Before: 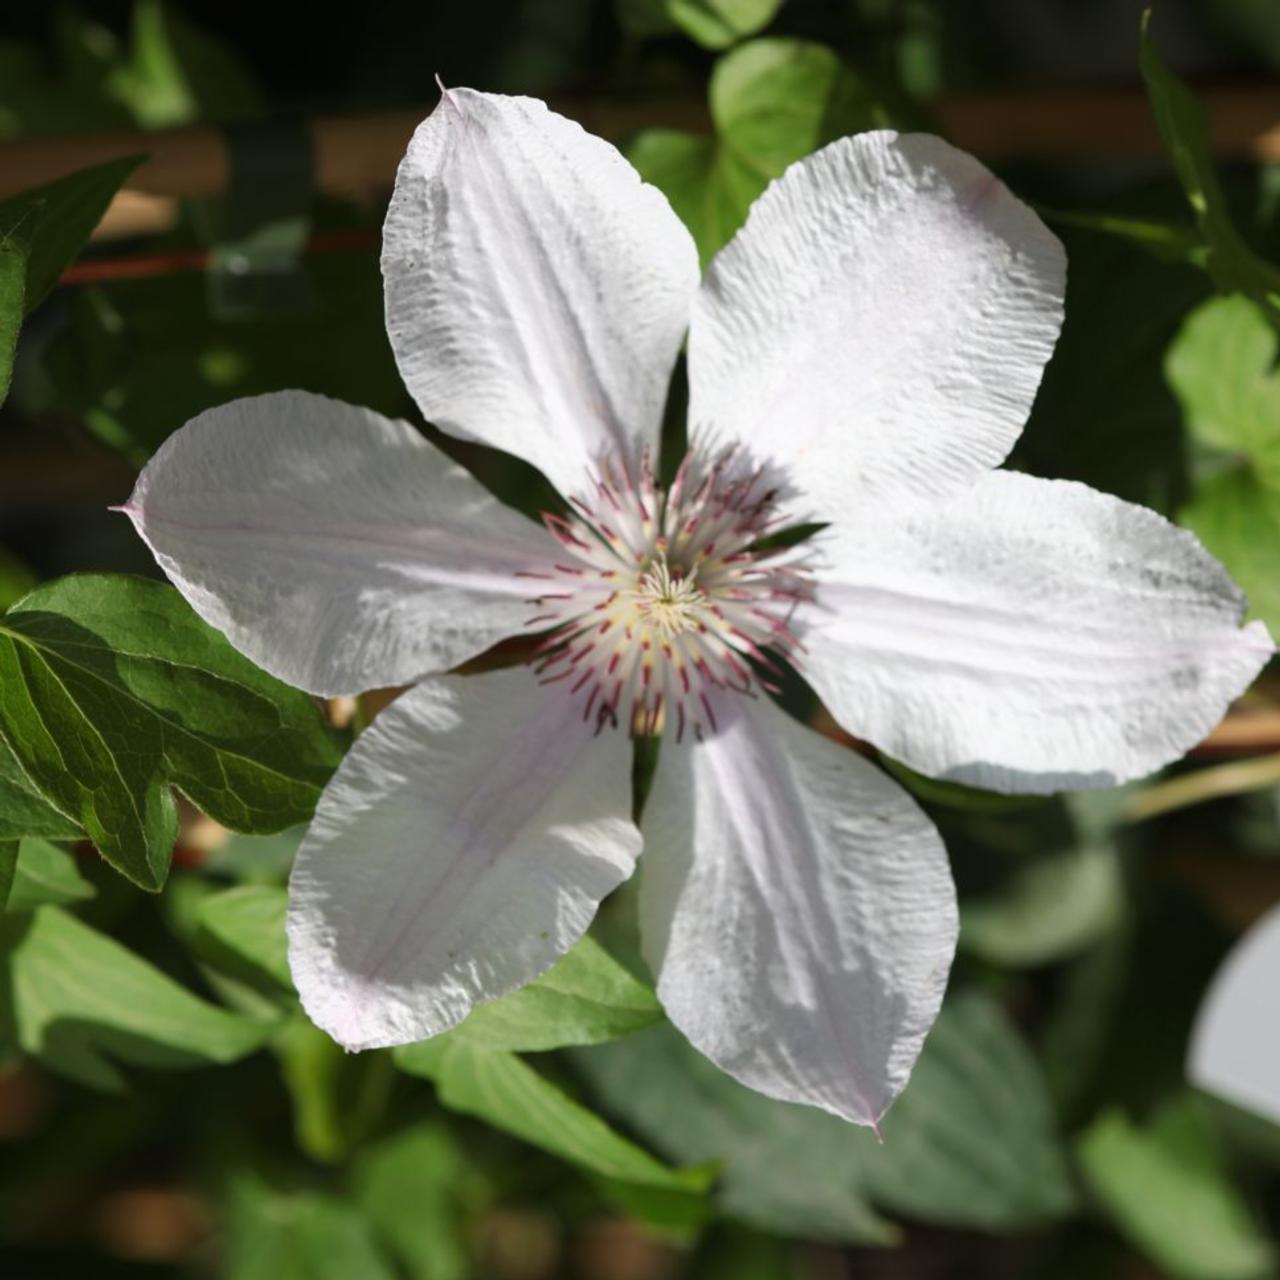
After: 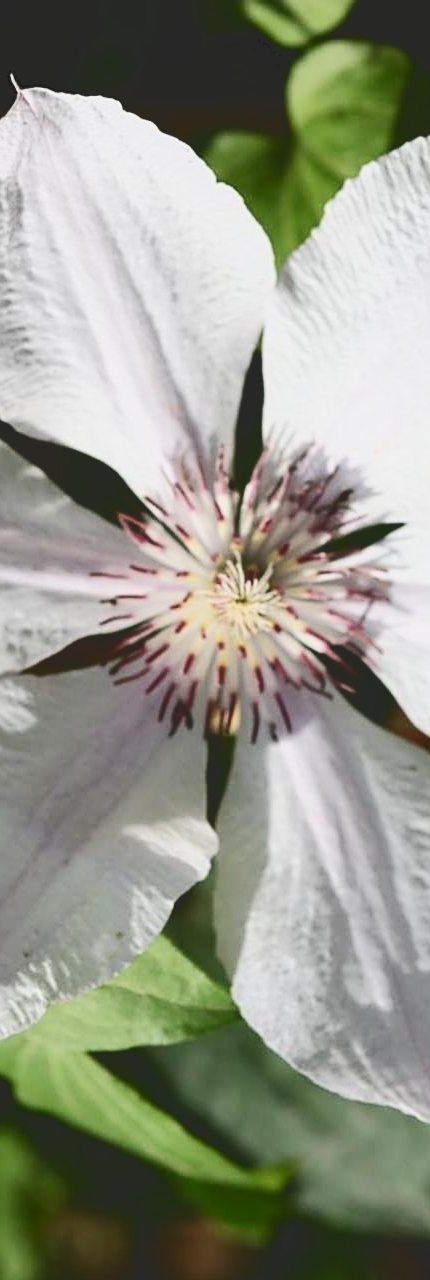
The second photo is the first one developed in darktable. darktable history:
filmic rgb: black relative exposure -7.65 EV, white relative exposure 4.56 EV, hardness 3.61, color science v6 (2022)
tone curve: curves: ch0 [(0, 0) (0.003, 0.156) (0.011, 0.156) (0.025, 0.161) (0.044, 0.161) (0.069, 0.161) (0.1, 0.166) (0.136, 0.168) (0.177, 0.179) (0.224, 0.202) (0.277, 0.241) (0.335, 0.296) (0.399, 0.378) (0.468, 0.484) (0.543, 0.604) (0.623, 0.728) (0.709, 0.822) (0.801, 0.918) (0.898, 0.98) (1, 1)], color space Lab, independent channels, preserve colors none
crop: left 33.278%, right 33.127%
sharpen: on, module defaults
